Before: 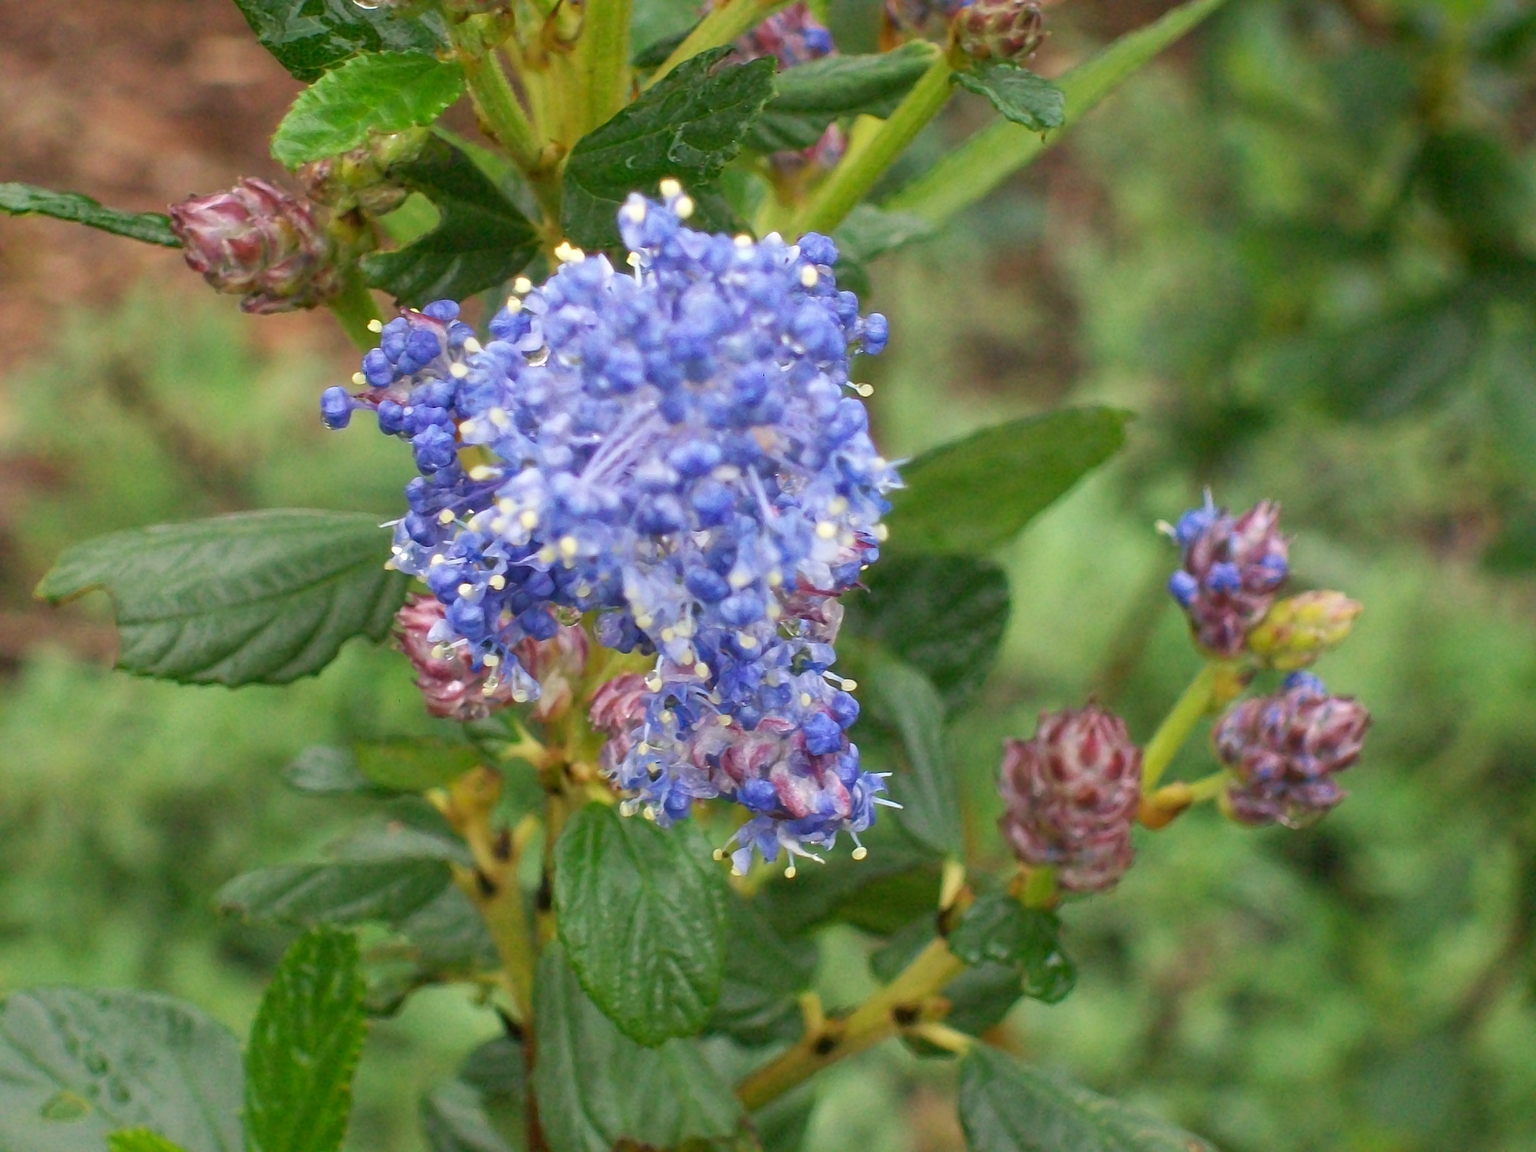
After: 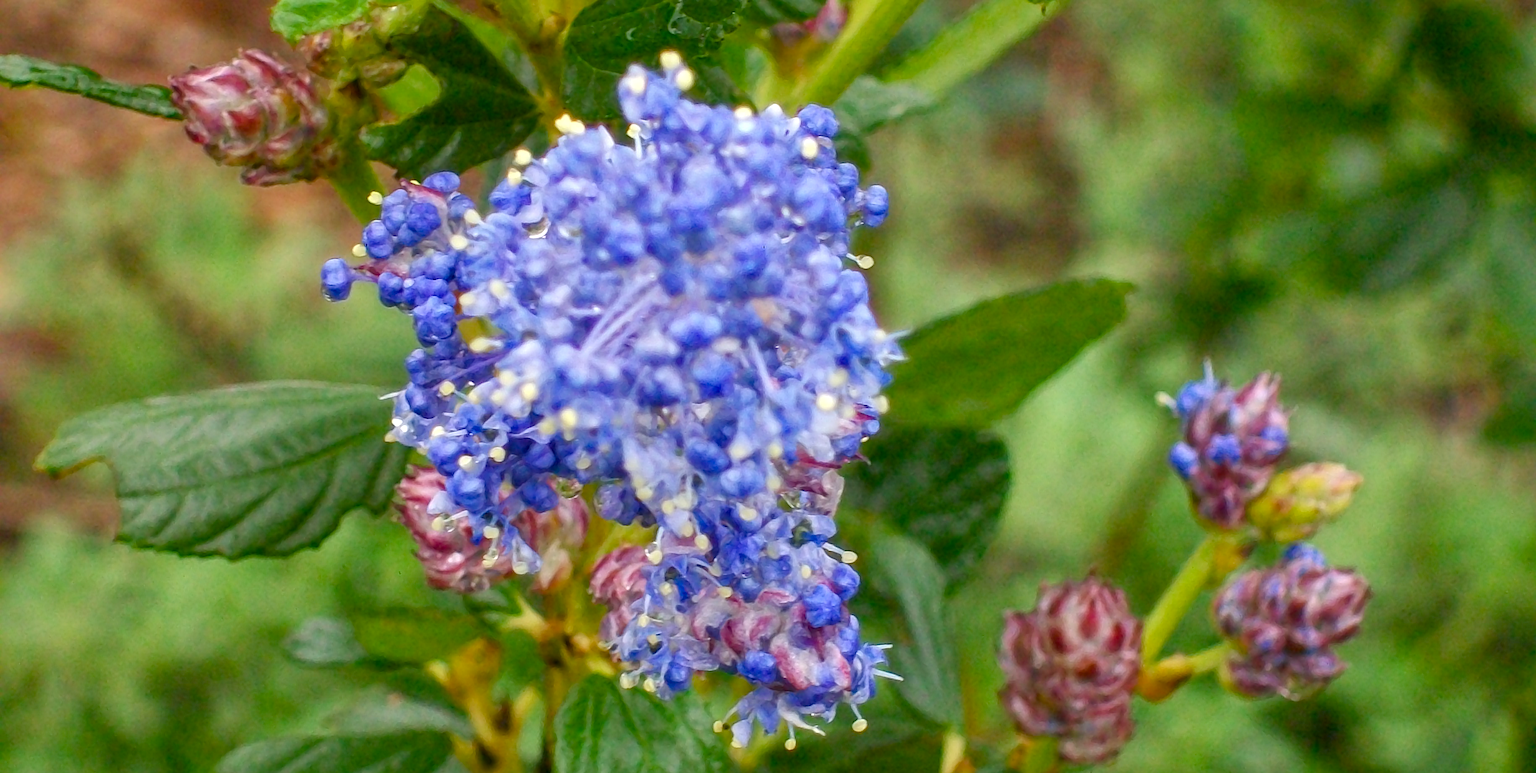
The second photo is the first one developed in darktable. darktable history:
shadows and highlights: shadows 30.16
color balance rgb: linear chroma grading › global chroma 8.982%, perceptual saturation grading › global saturation 20%, perceptual saturation grading › highlights -25.18%, perceptual saturation grading › shadows 24.967%
crop: top 11.152%, bottom 21.688%
local contrast: on, module defaults
